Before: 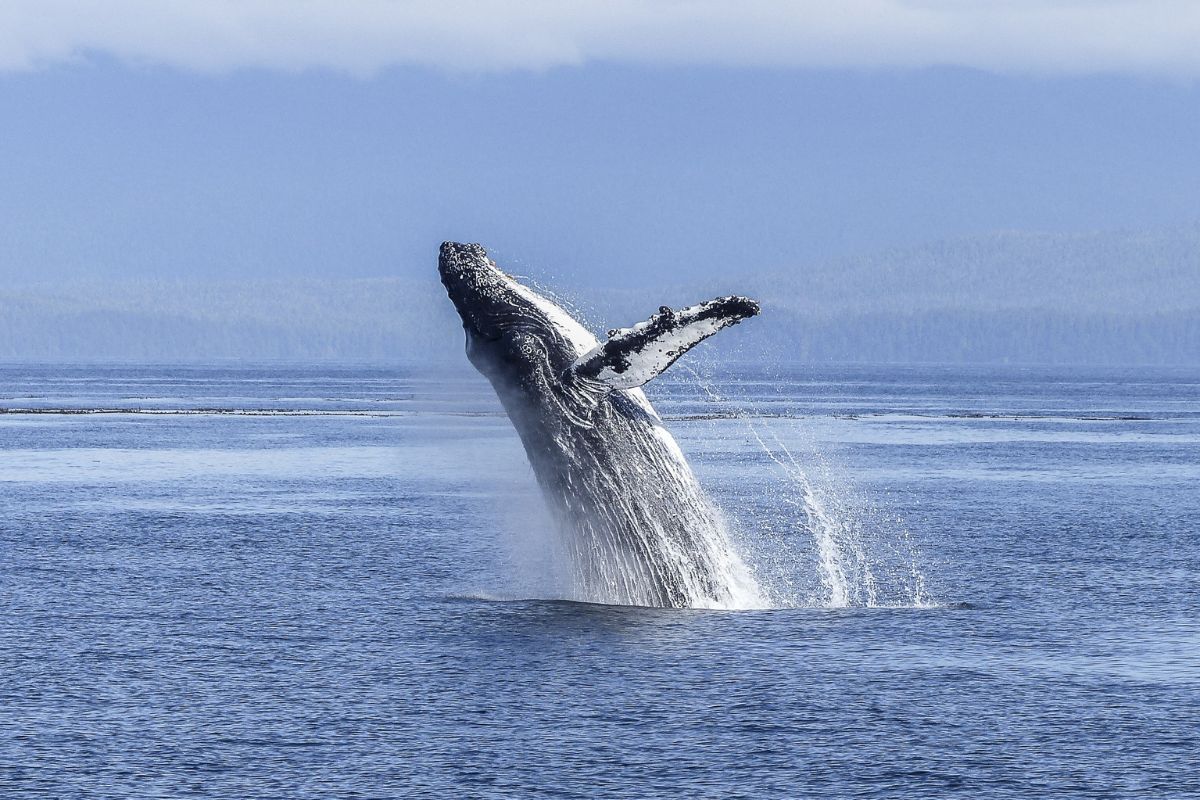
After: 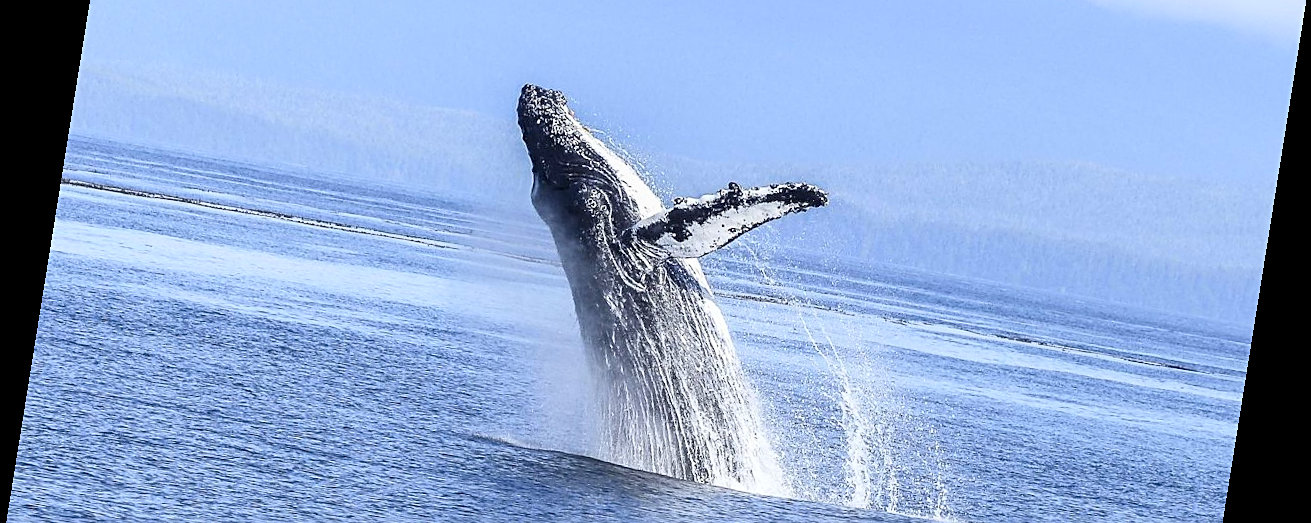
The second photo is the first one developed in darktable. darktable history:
crop and rotate: top 23.043%, bottom 23.437%
contrast brightness saturation: contrast 0.2, brightness 0.16, saturation 0.22
rotate and perspective: rotation 9.12°, automatic cropping off
sharpen: on, module defaults
